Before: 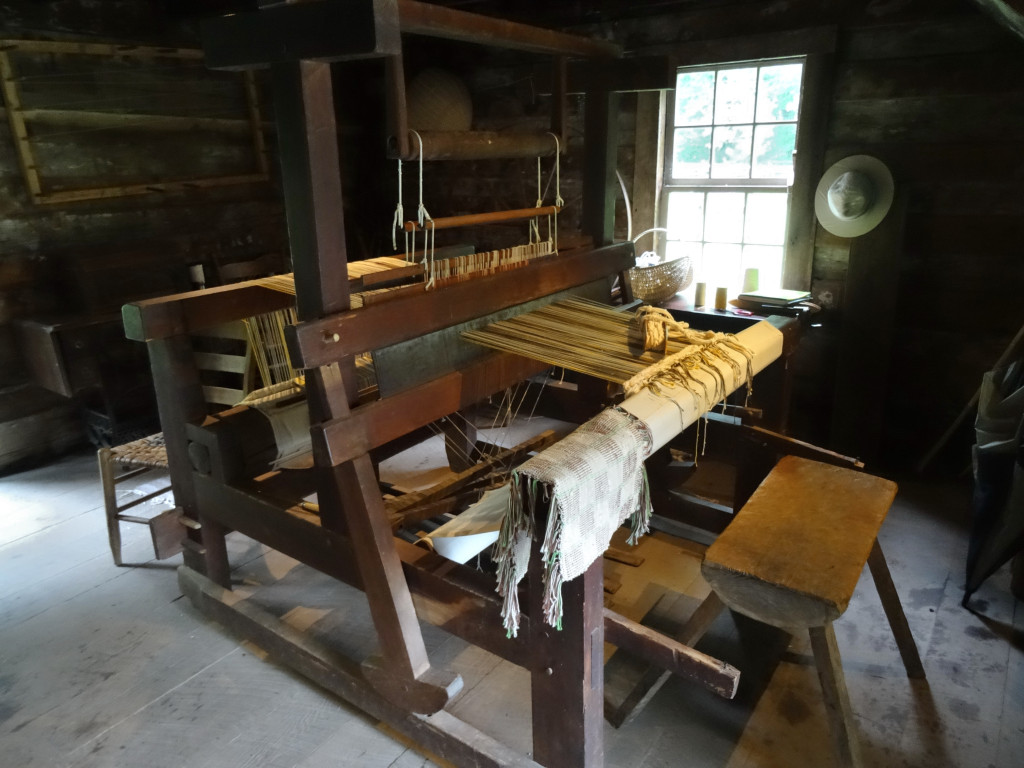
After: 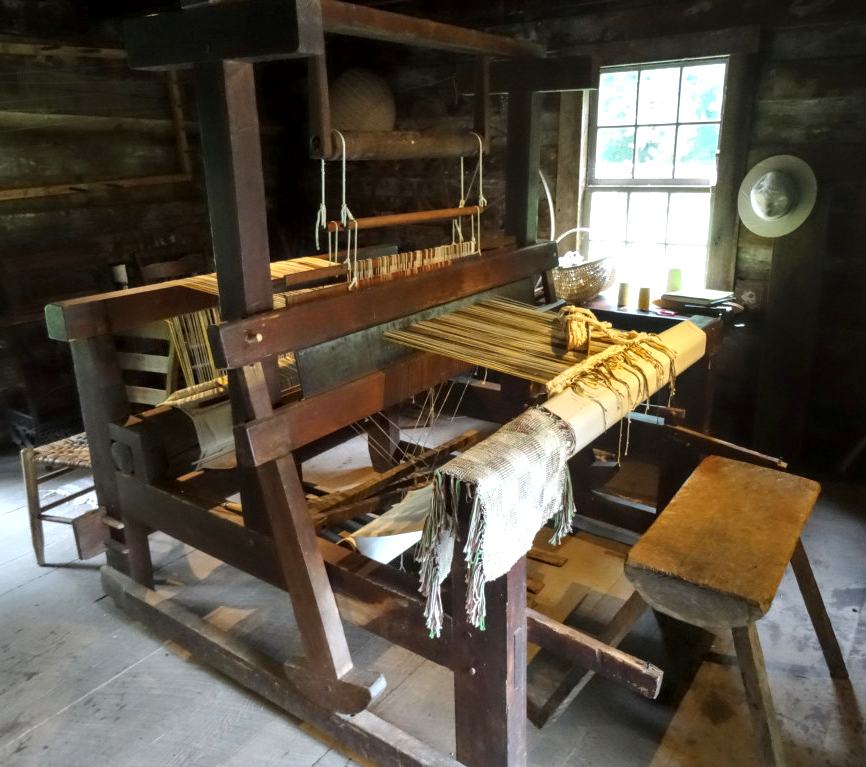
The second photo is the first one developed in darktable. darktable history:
exposure: black level correction 0.001, exposure 0.499 EV, compensate highlight preservation false
local contrast: on, module defaults
crop: left 7.597%, right 7.799%
